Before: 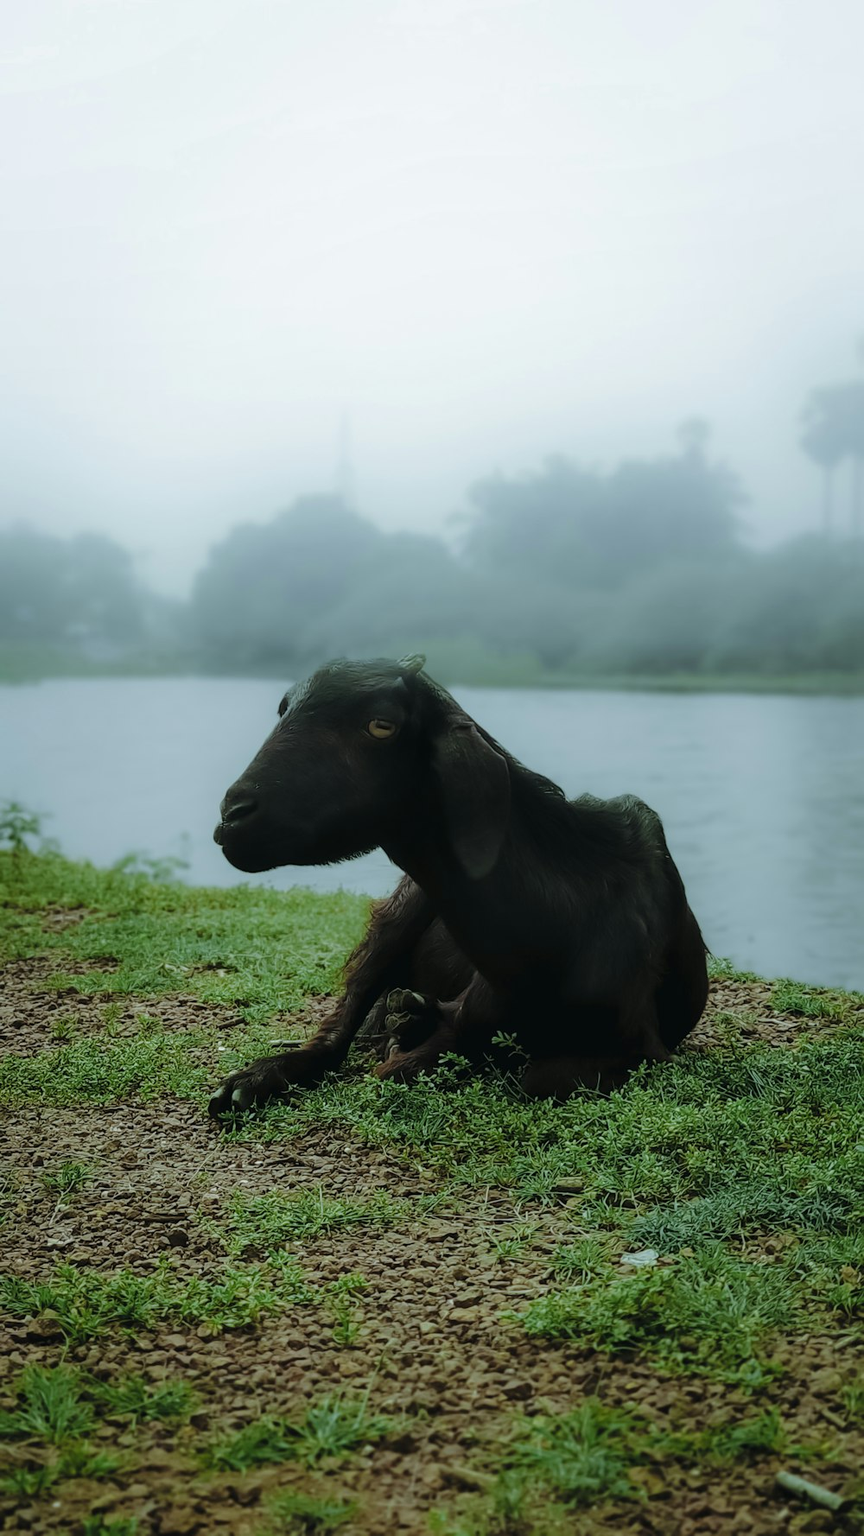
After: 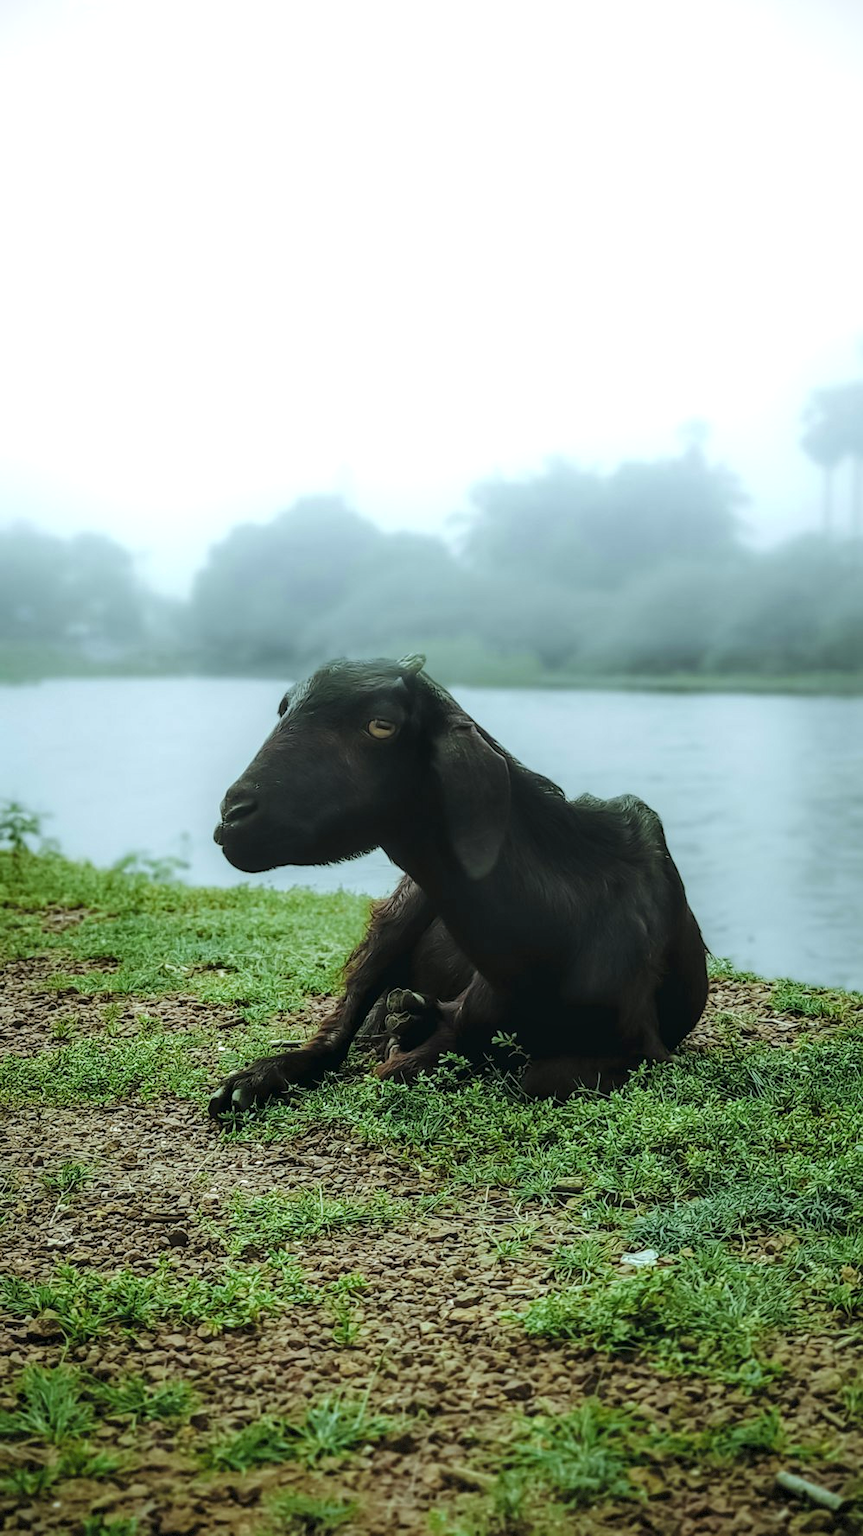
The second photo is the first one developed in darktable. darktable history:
vignetting: brightness -0.389, saturation 0.008, dithering 8-bit output
local contrast: on, module defaults
exposure: exposure 0.665 EV, compensate highlight preservation false
